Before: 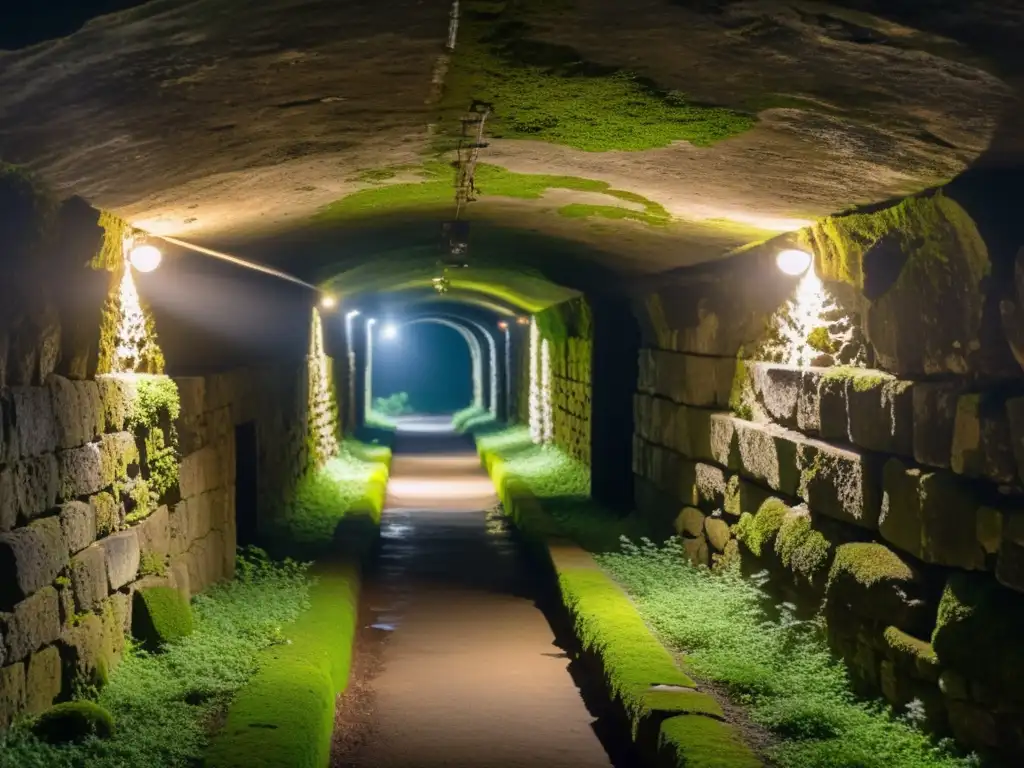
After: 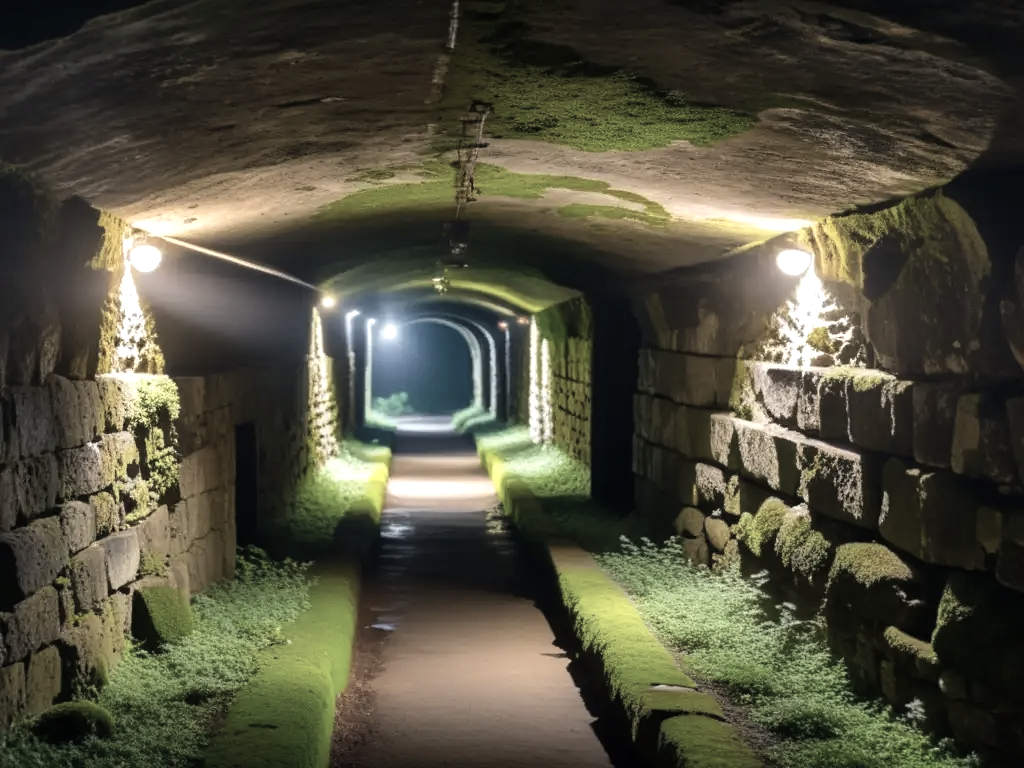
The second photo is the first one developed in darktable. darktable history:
color correction: highlights b* 0.031, saturation 0.567
tone equalizer: -8 EV -0.444 EV, -7 EV -0.374 EV, -6 EV -0.348 EV, -5 EV -0.208 EV, -3 EV 0.214 EV, -2 EV 0.305 EV, -1 EV 0.404 EV, +0 EV 0.443 EV, edges refinement/feathering 500, mask exposure compensation -1.57 EV, preserve details no
